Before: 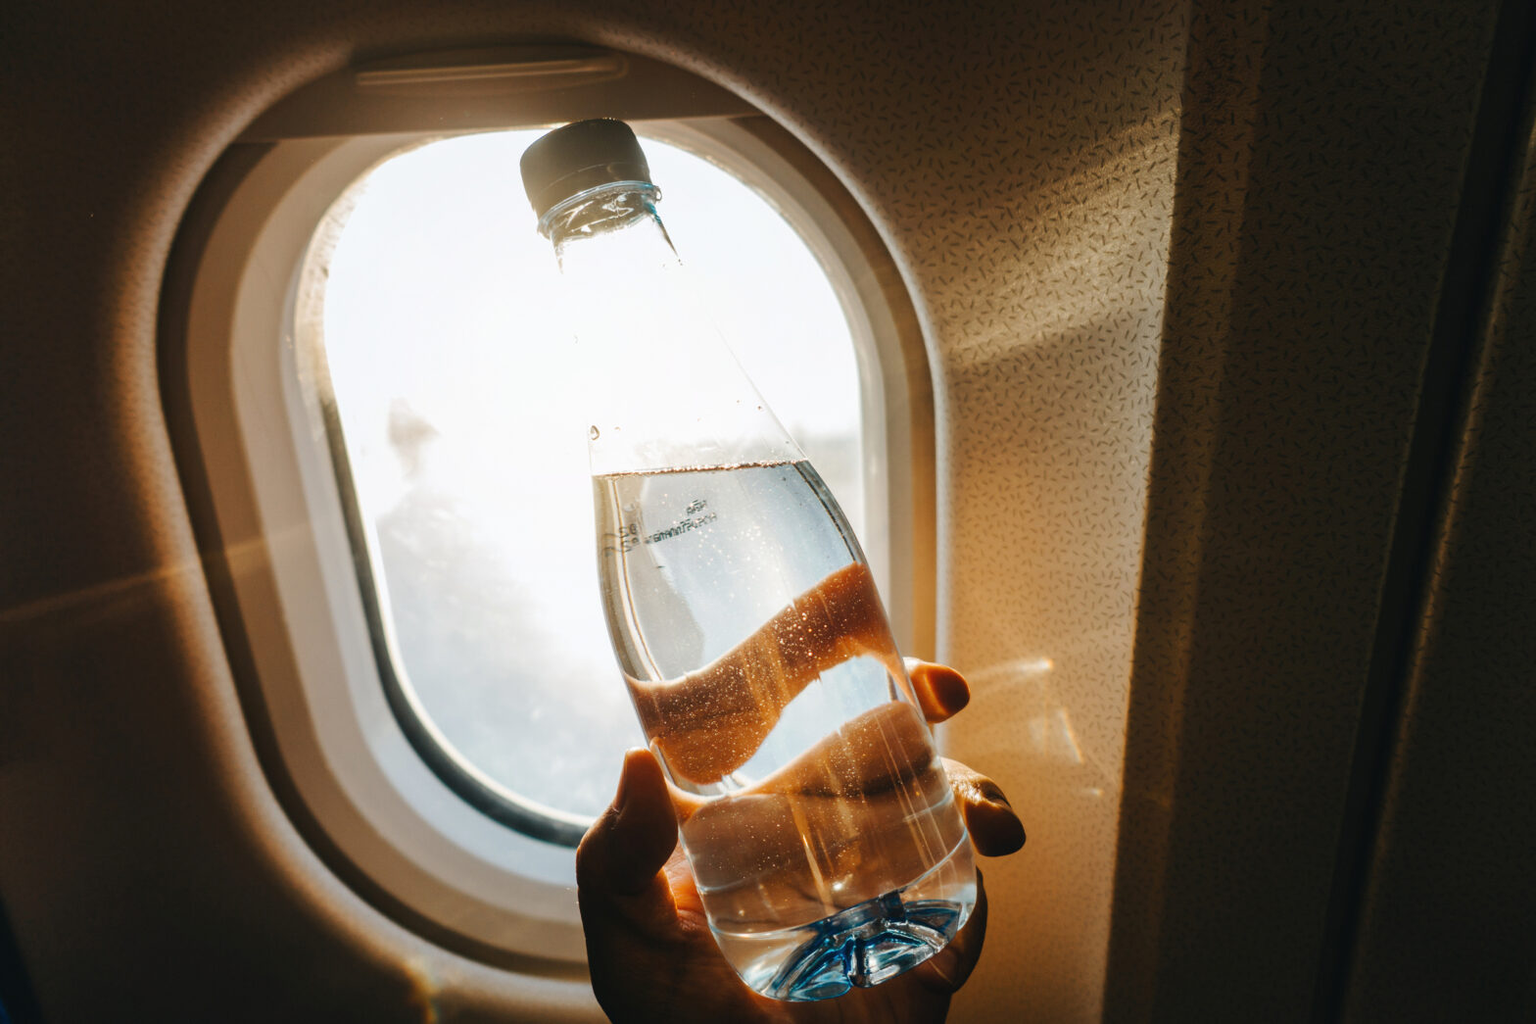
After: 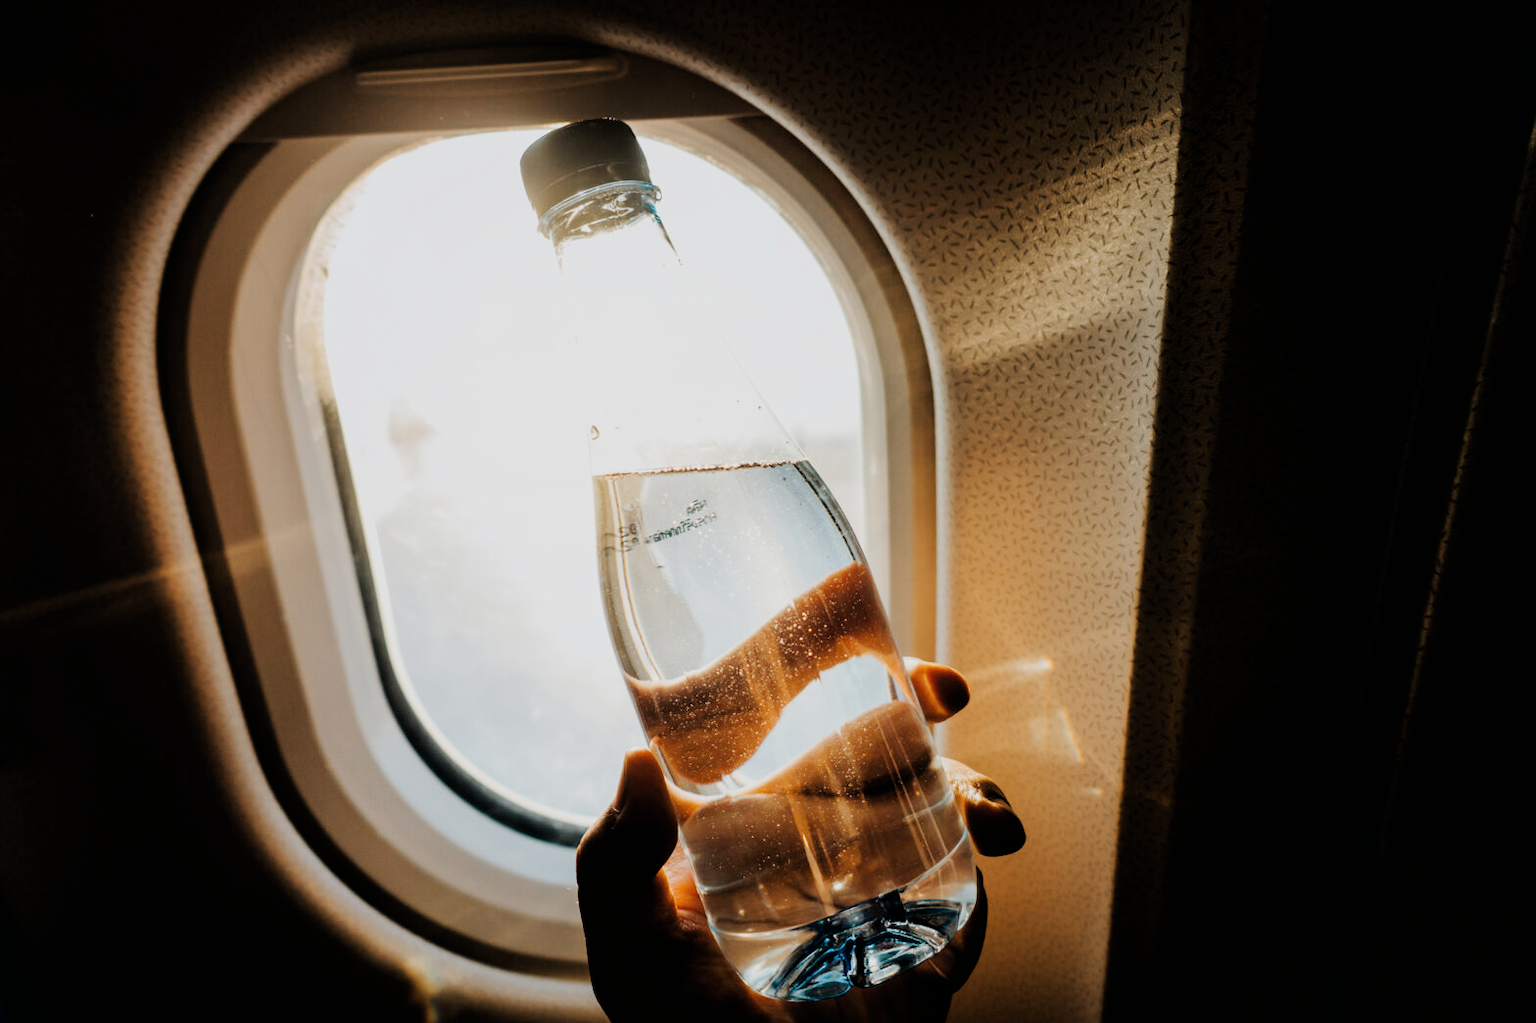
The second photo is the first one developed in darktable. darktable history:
filmic rgb: black relative exposure -5 EV, hardness 2.88, contrast 1.3, highlights saturation mix -30%
